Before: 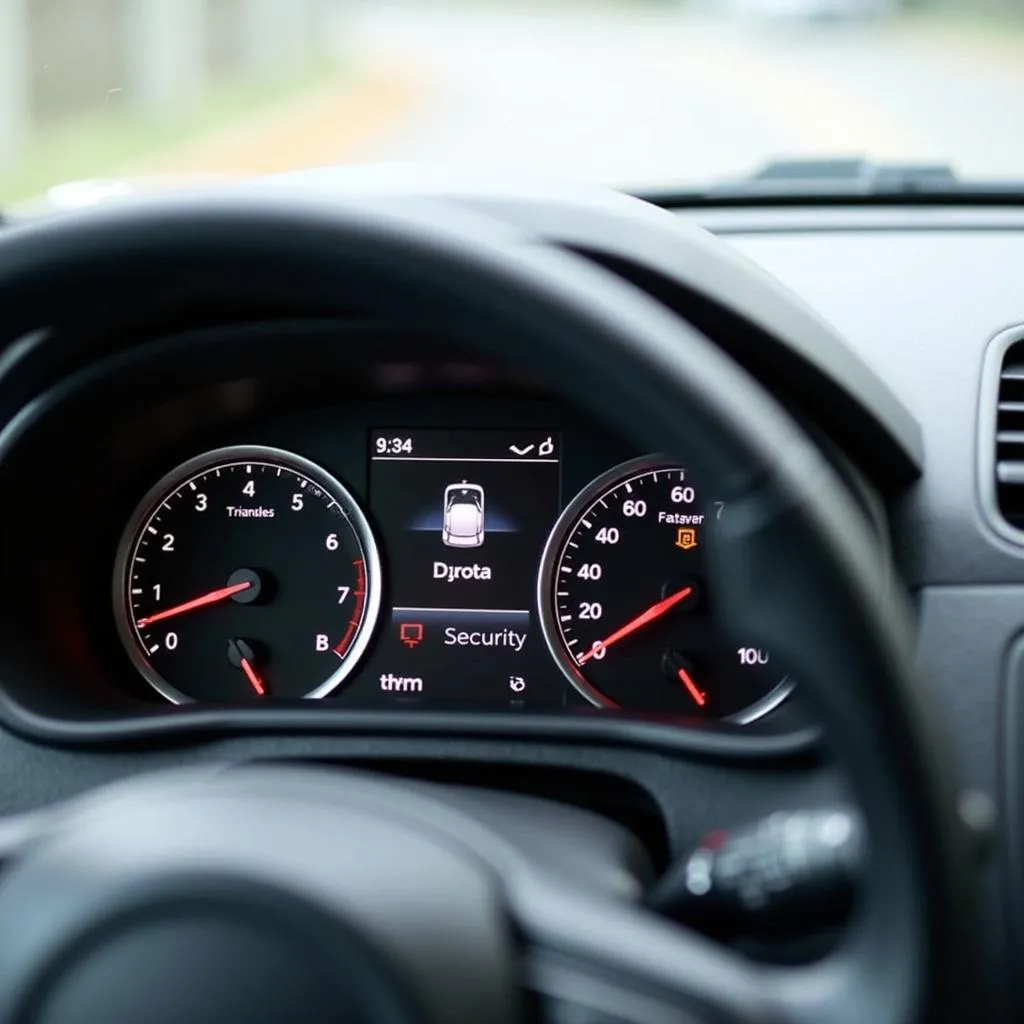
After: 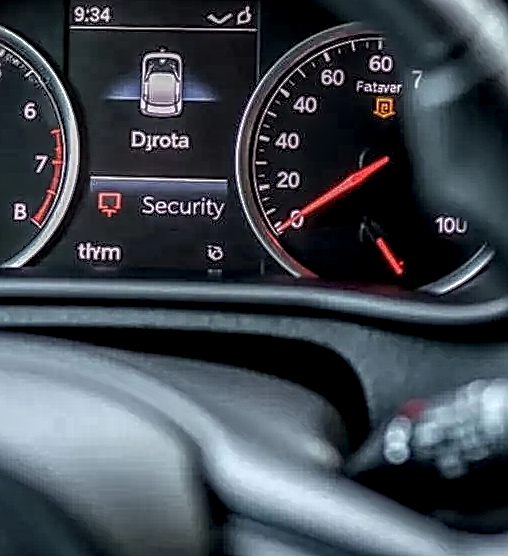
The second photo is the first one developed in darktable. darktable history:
crop: left 29.546%, top 42.116%, right 20.824%, bottom 3.49%
local contrast: highlights 0%, shadows 6%, detail 298%, midtone range 0.299
sharpen: amount 0.741
